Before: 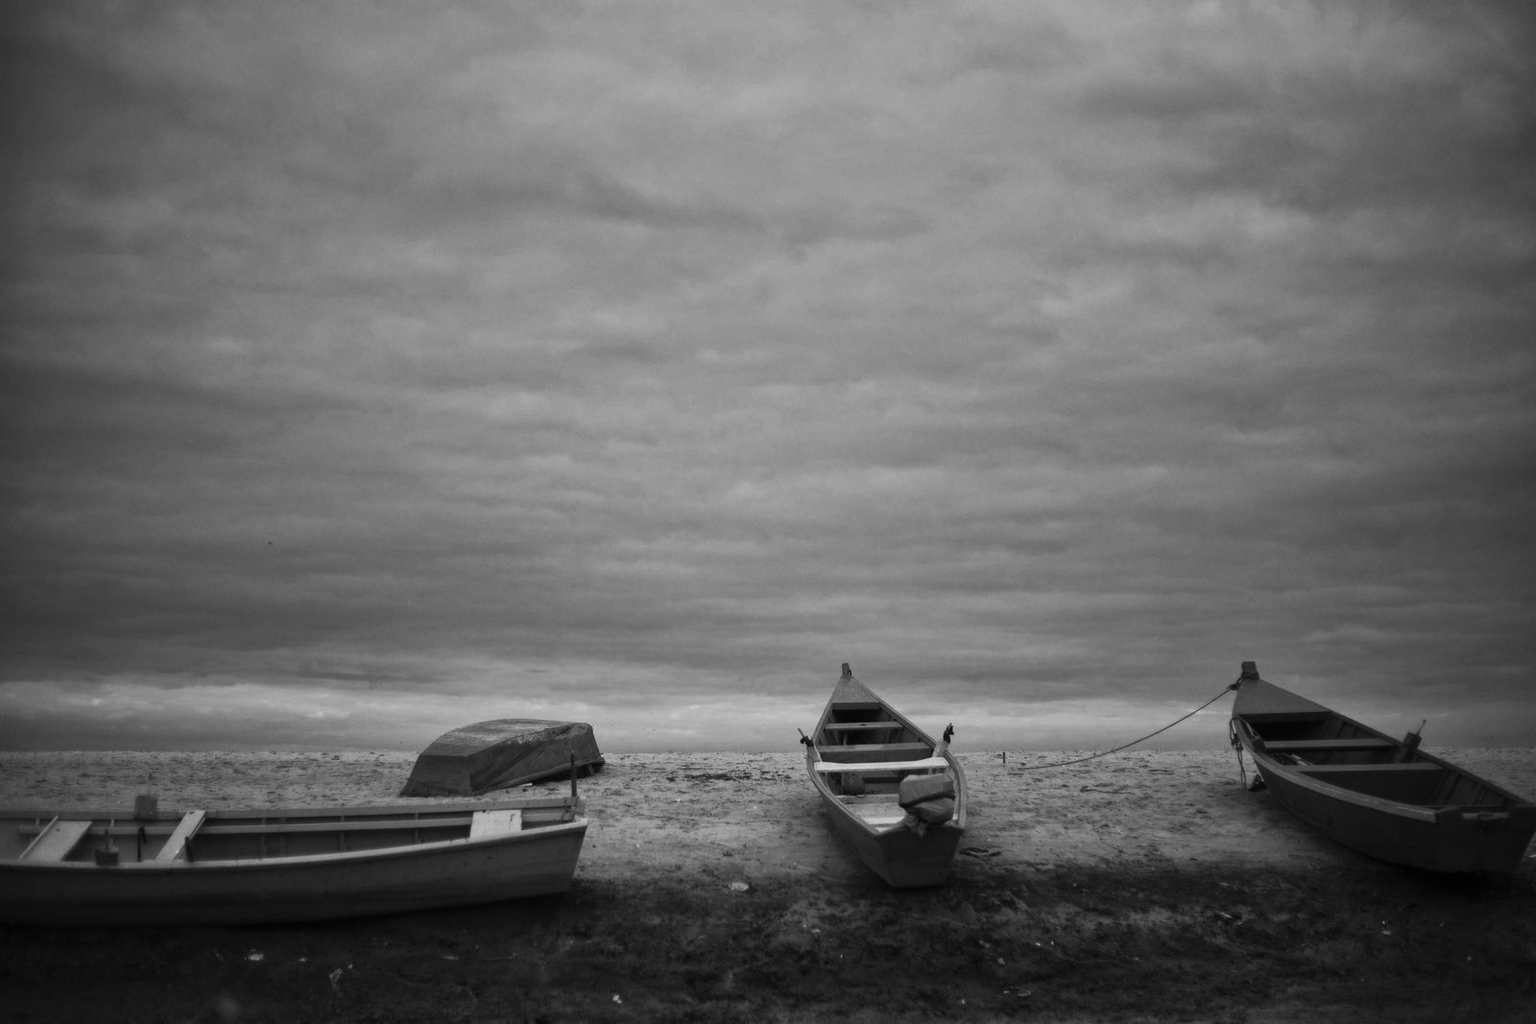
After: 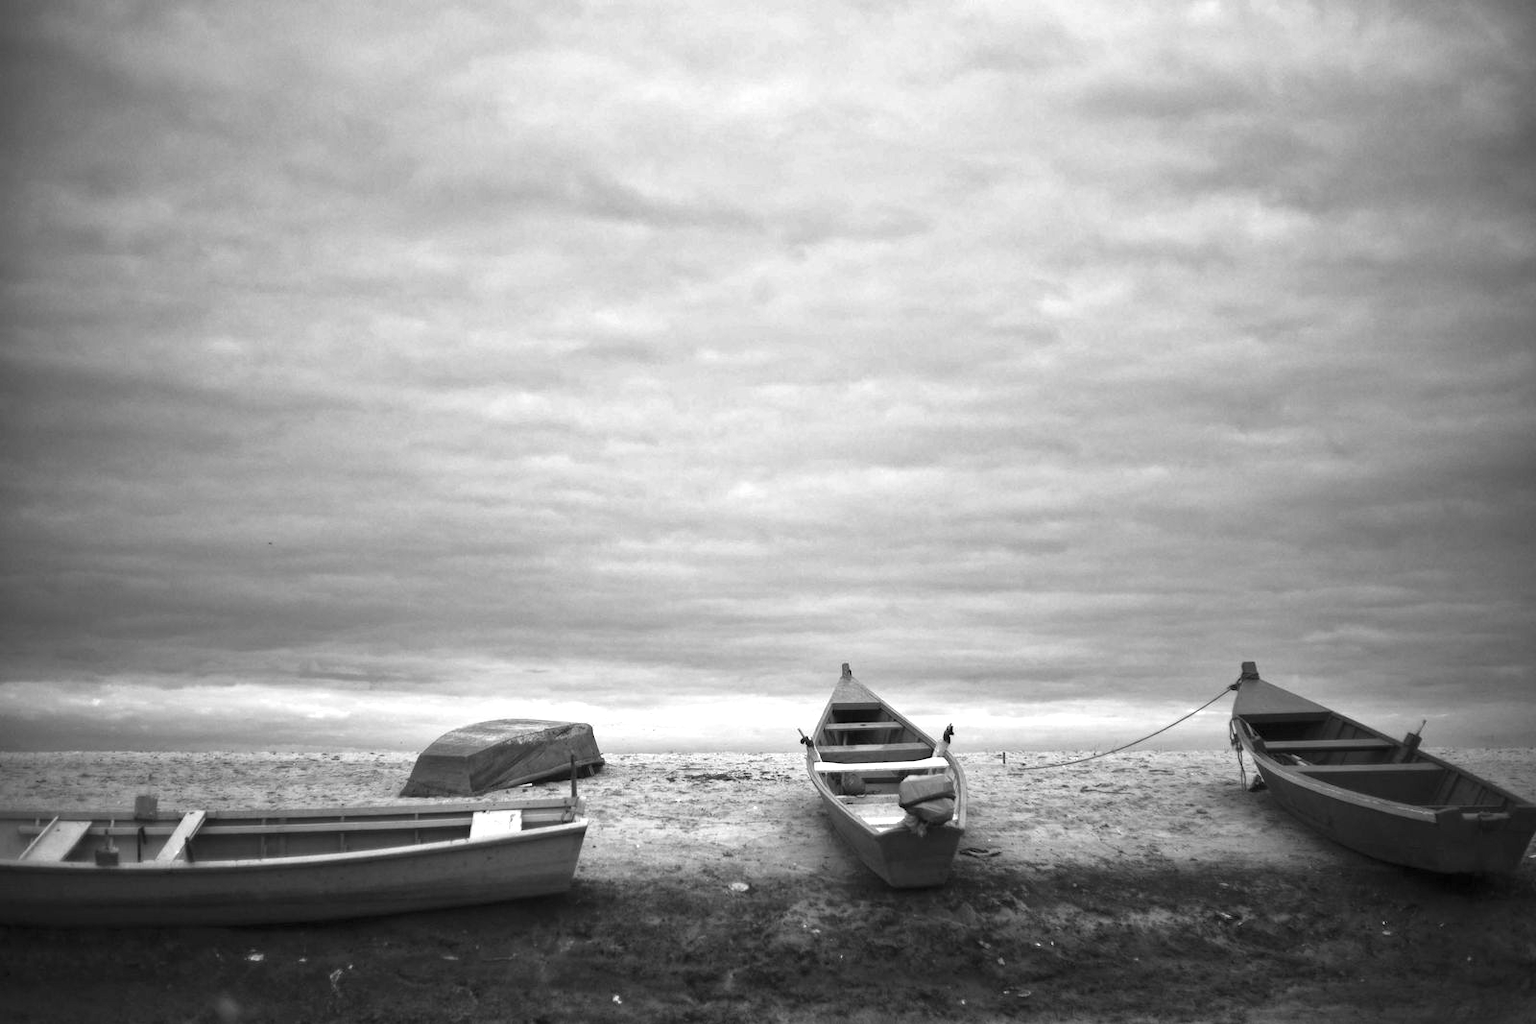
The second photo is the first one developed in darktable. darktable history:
exposure: black level correction 0, exposure 1.299 EV, compensate highlight preservation false
